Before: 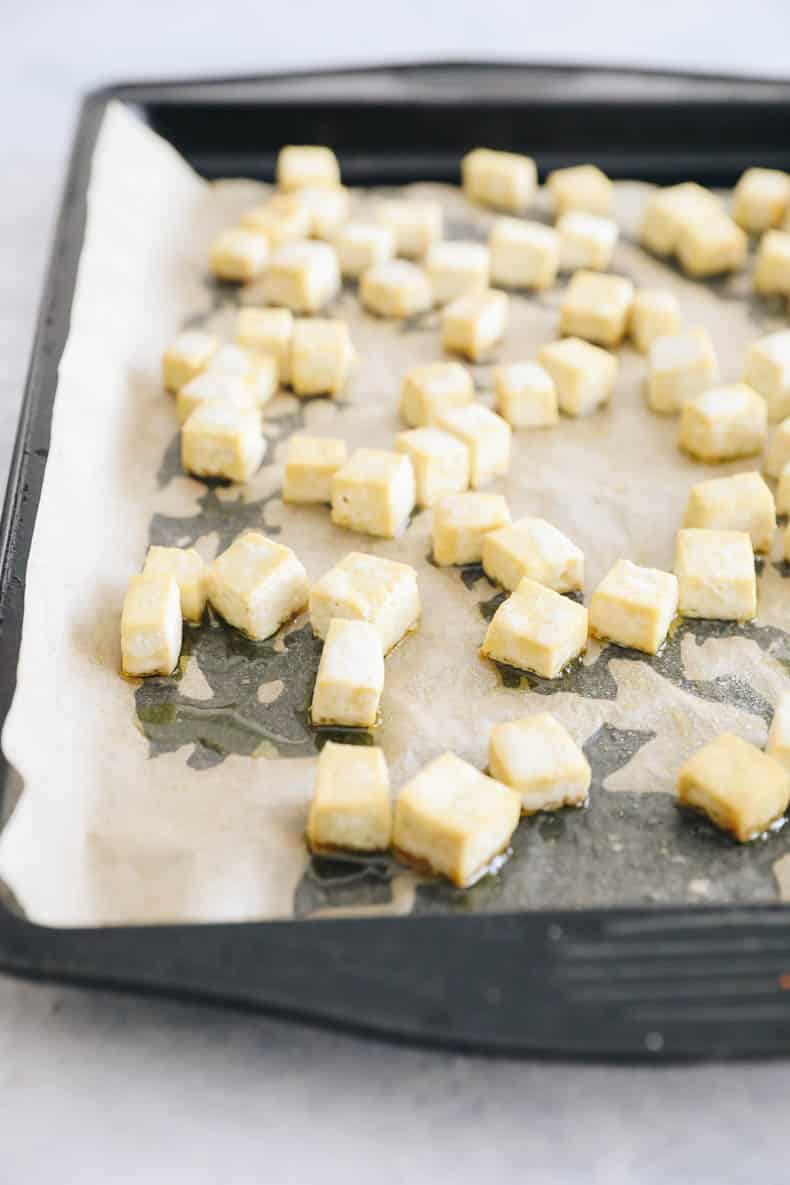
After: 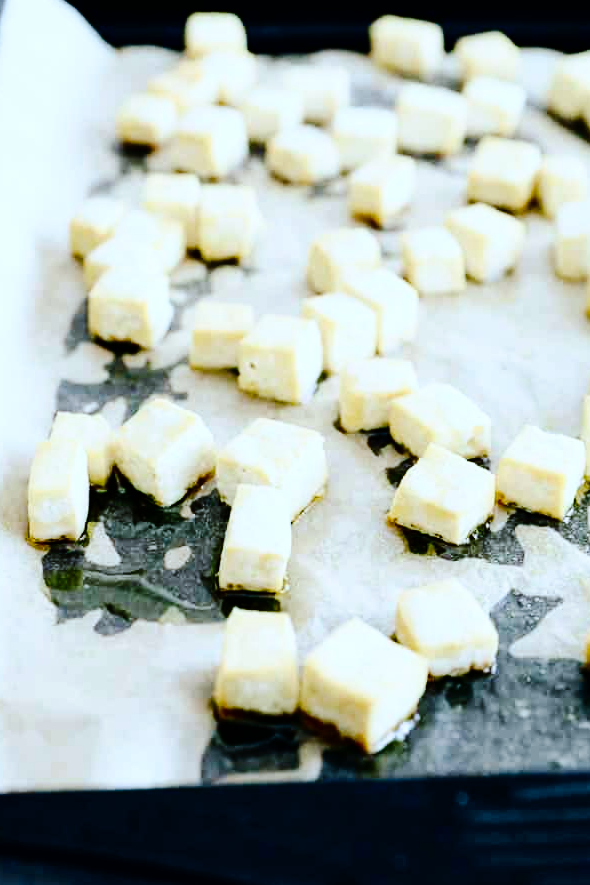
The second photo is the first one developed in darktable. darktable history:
color calibration: illuminant as shot in camera, x 0.383, y 0.38, temperature 3949.15 K, gamut compression 1.66
tone curve: curves: ch0 [(0, 0) (0.003, 0) (0.011, 0.001) (0.025, 0.003) (0.044, 0.005) (0.069, 0.012) (0.1, 0.023) (0.136, 0.039) (0.177, 0.088) (0.224, 0.15) (0.277, 0.24) (0.335, 0.337) (0.399, 0.437) (0.468, 0.535) (0.543, 0.629) (0.623, 0.71) (0.709, 0.782) (0.801, 0.856) (0.898, 0.94) (1, 1)], preserve colors none
crop and rotate: left 11.831%, top 11.346%, right 13.429%, bottom 13.899%
contrast brightness saturation: contrast 0.24, brightness -0.24, saturation 0.14
